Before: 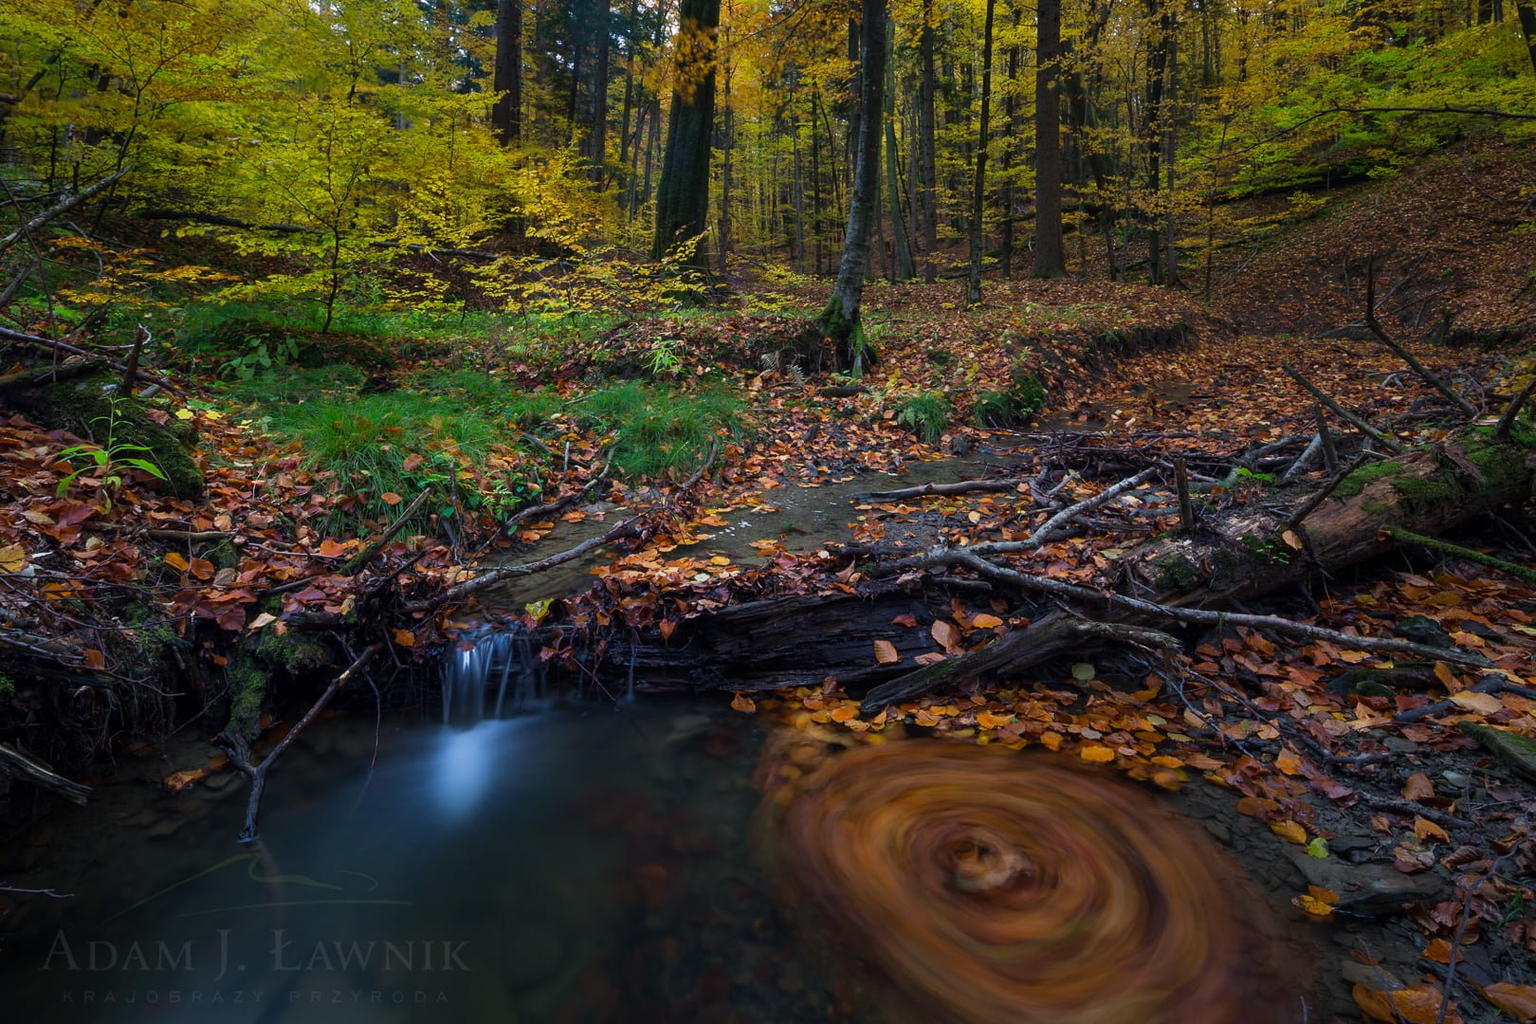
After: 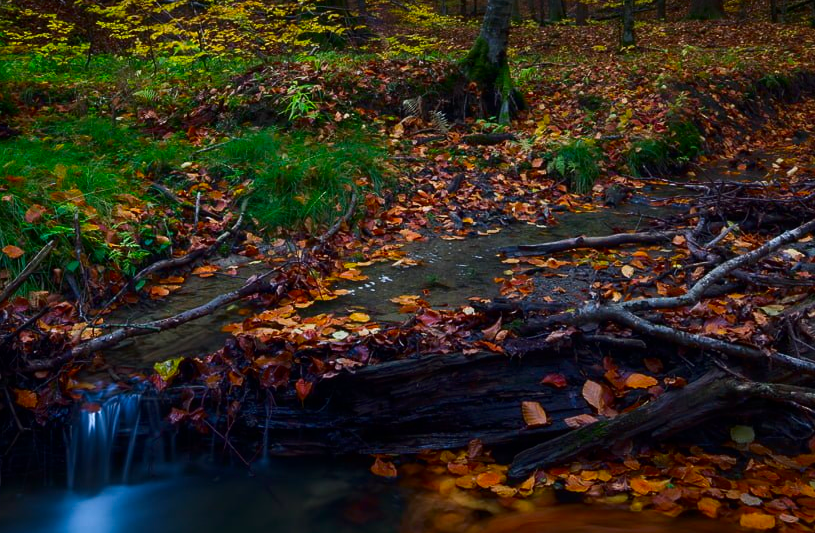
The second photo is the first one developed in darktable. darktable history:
crop: left 24.732%, top 25.397%, right 24.903%, bottom 25.192%
contrast brightness saturation: contrast 0.066, brightness -0.139, saturation 0.112
color correction: highlights b* 0.016, saturation 1.12
